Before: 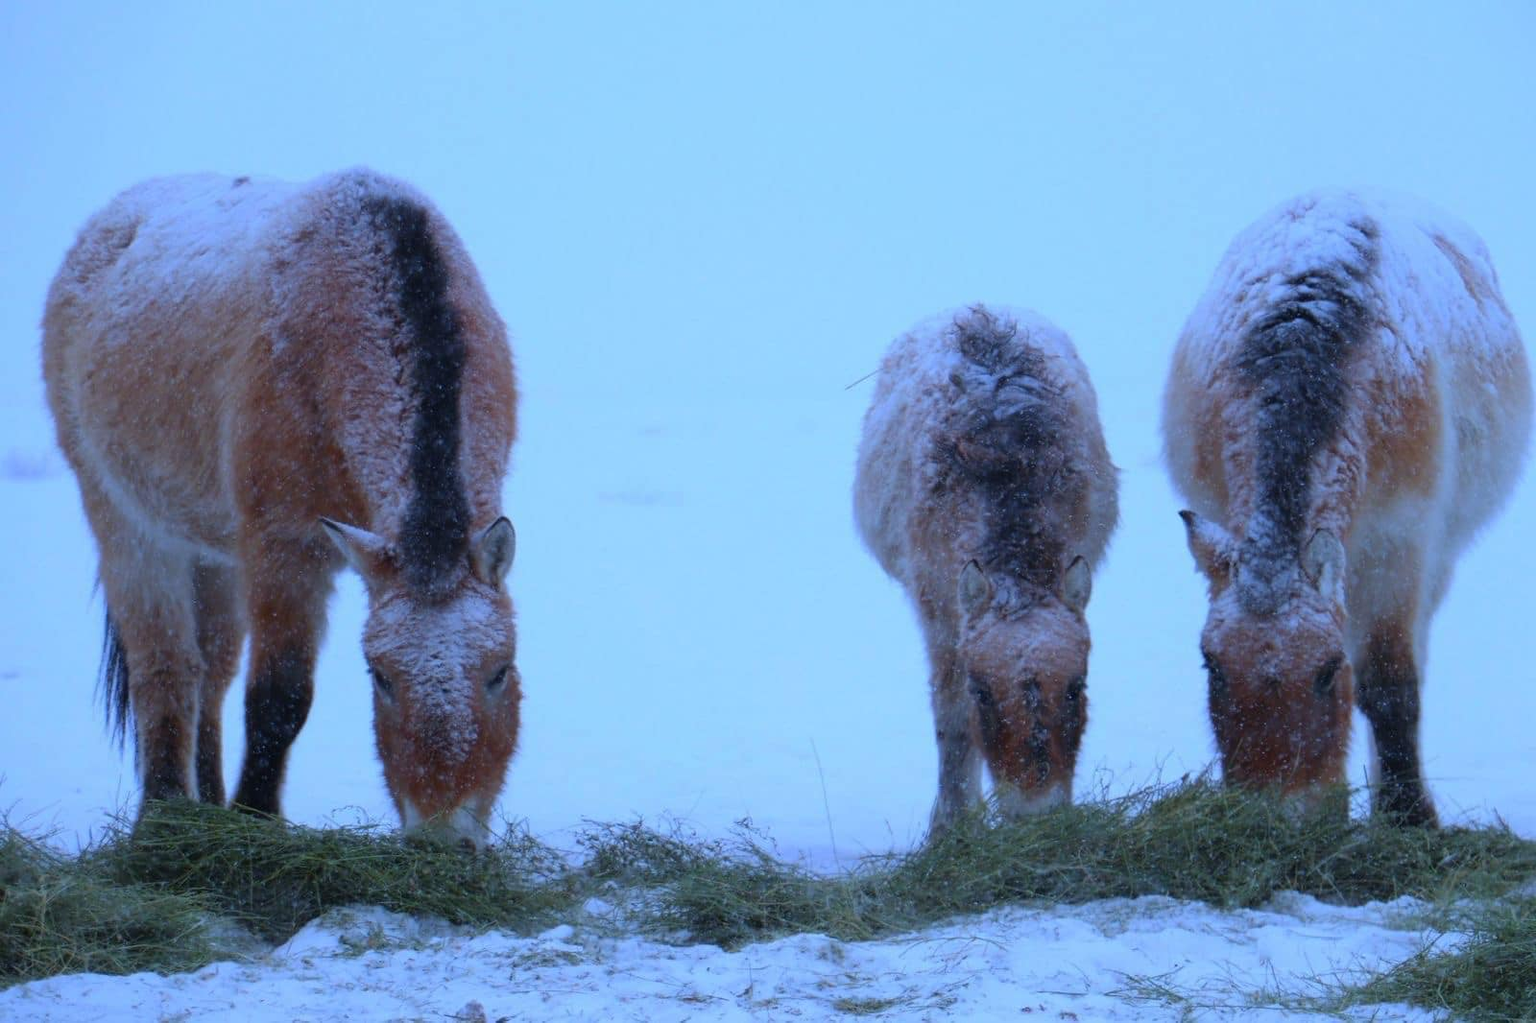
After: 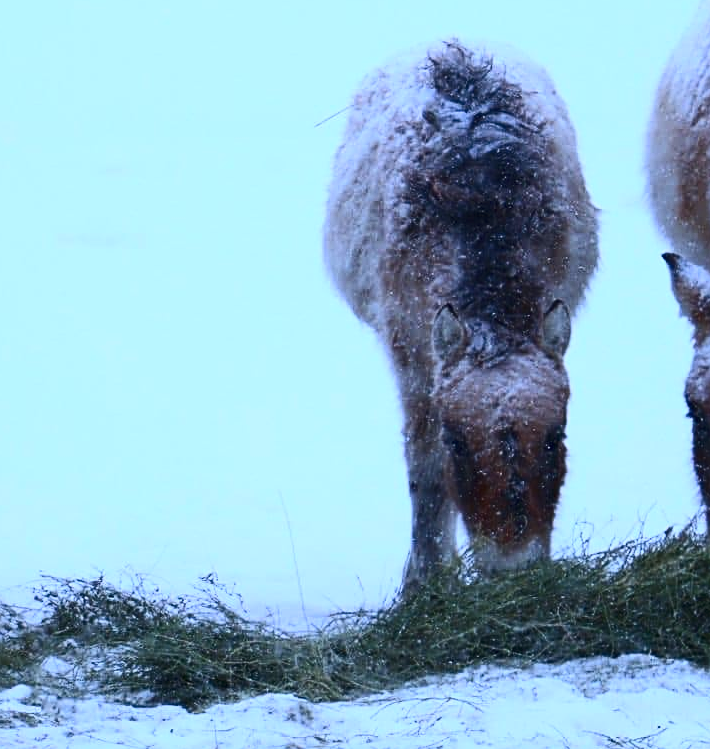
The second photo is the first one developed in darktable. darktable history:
crop: left 35.432%, top 26.233%, right 20.145%, bottom 3.432%
sharpen: on, module defaults
contrast brightness saturation: contrast 0.39, brightness 0.1
